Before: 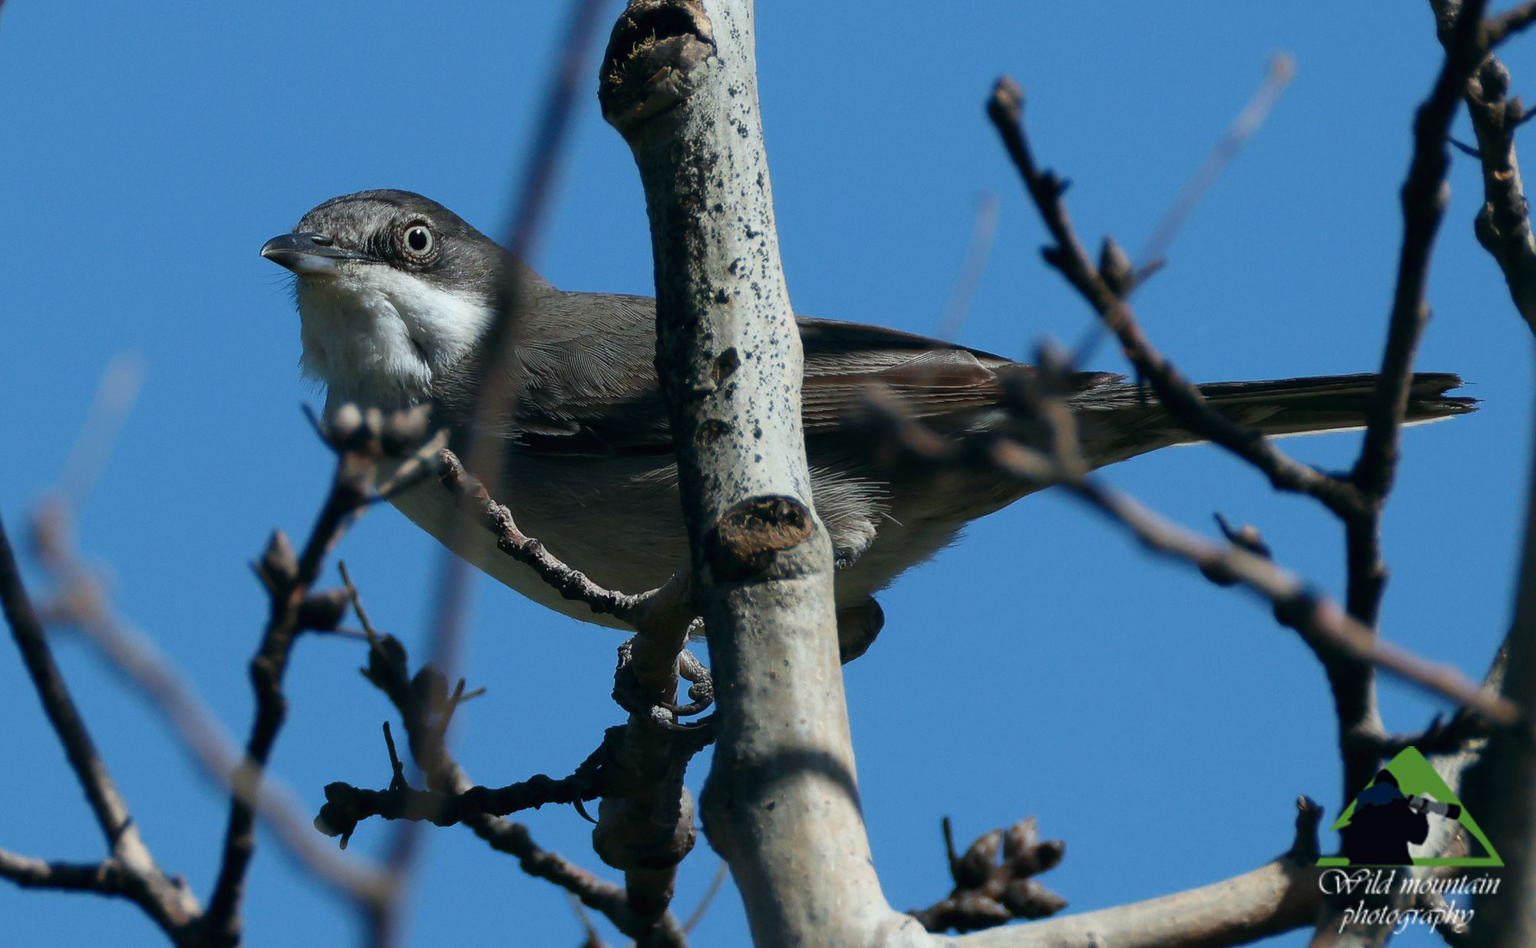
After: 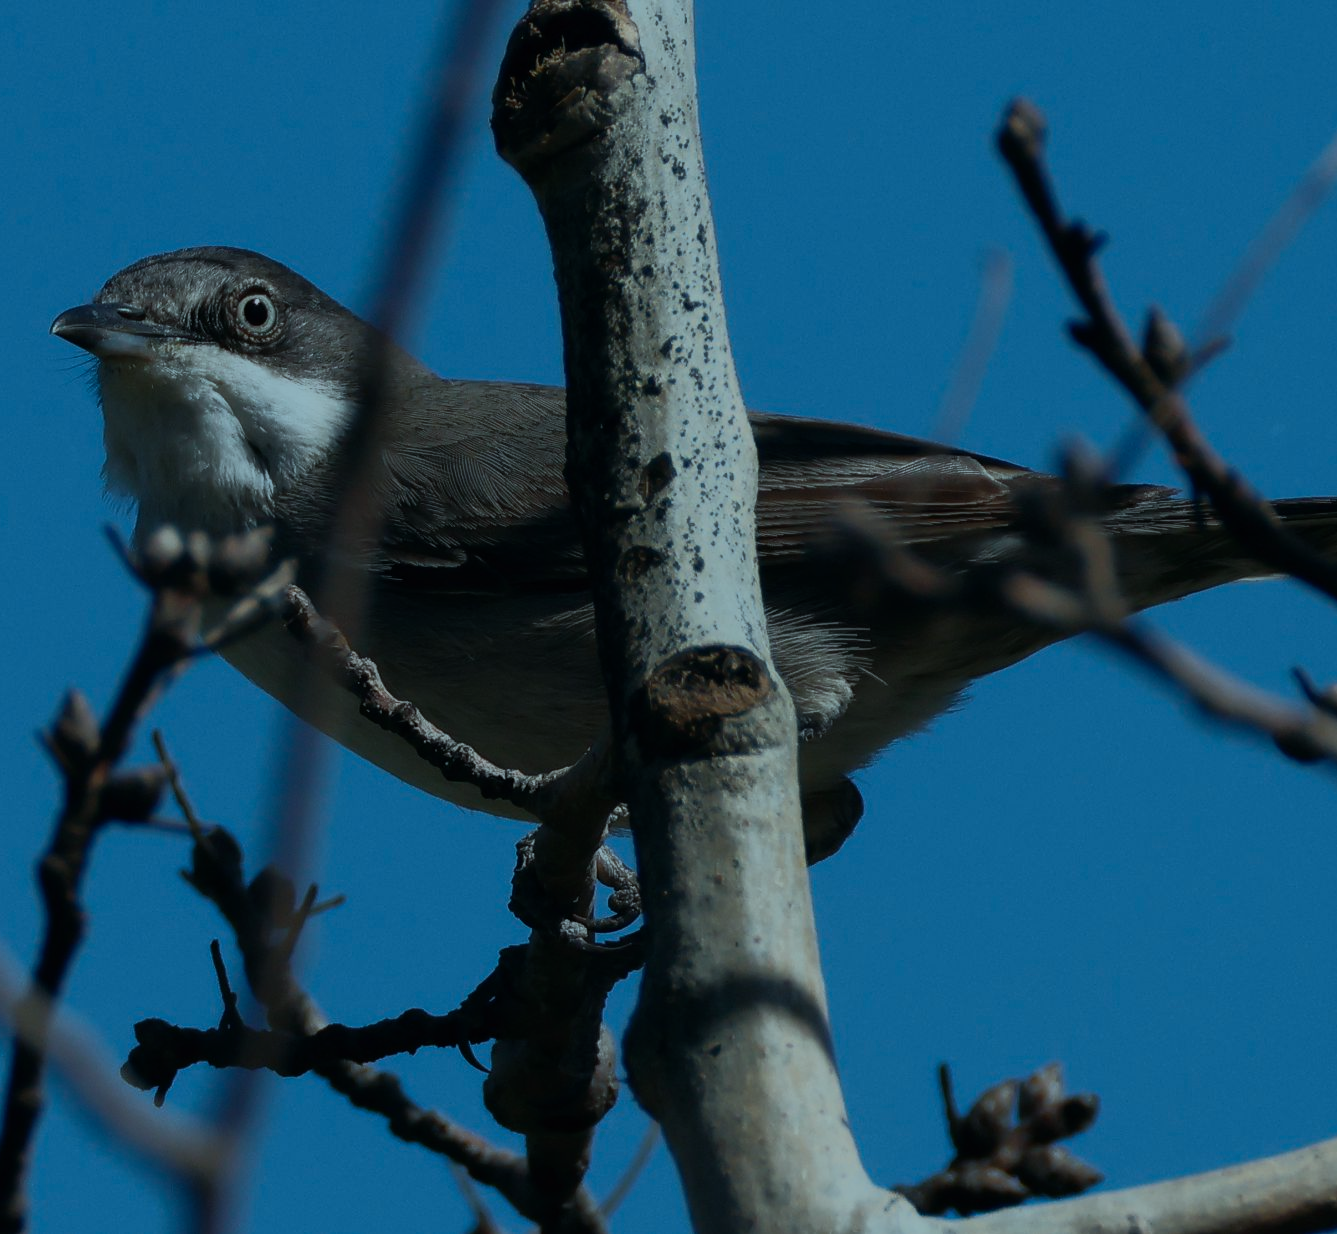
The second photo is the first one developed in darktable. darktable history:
tone equalizer: -8 EV -1.99 EV, -7 EV -1.99 EV, -6 EV -1.99 EV, -5 EV -1.97 EV, -4 EV -1.96 EV, -3 EV -1.99 EV, -2 EV -1.98 EV, -1 EV -1.63 EV, +0 EV -1.98 EV, edges refinement/feathering 500, mask exposure compensation -1.57 EV, preserve details no
crop and rotate: left 14.417%, right 18.719%
exposure: exposure 0.778 EV, compensate highlight preservation false
color correction: highlights a* -10.25, highlights b* -10.08
